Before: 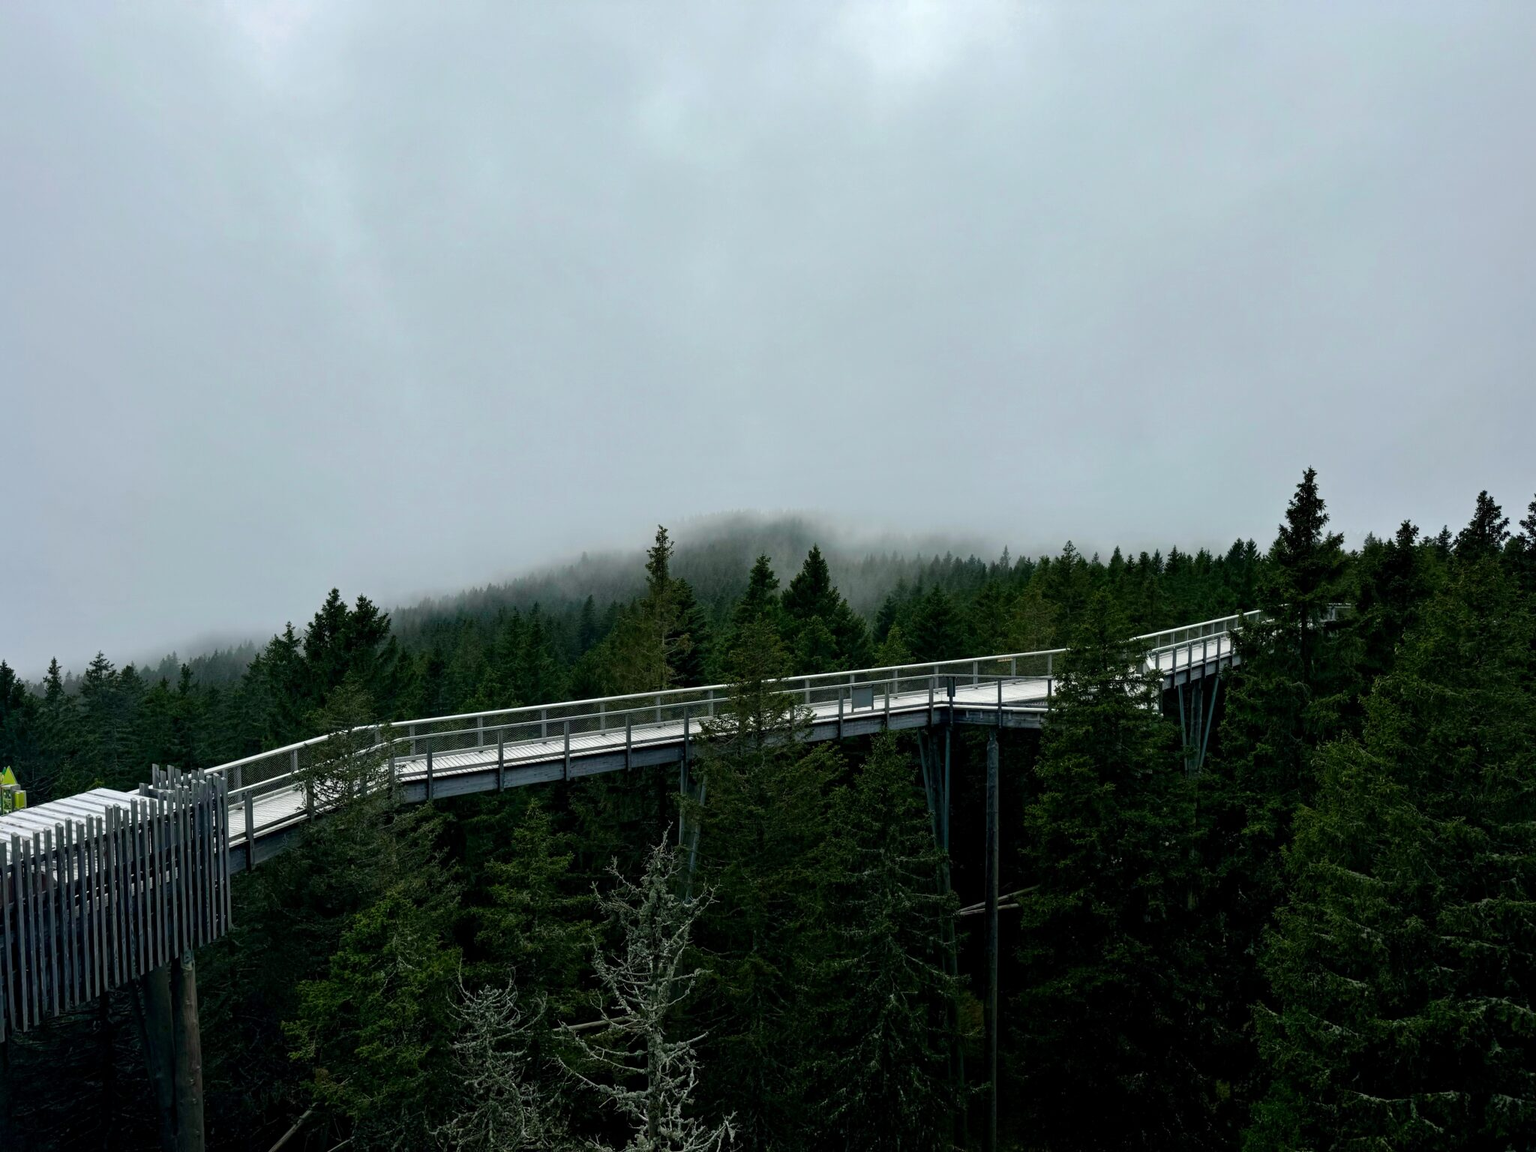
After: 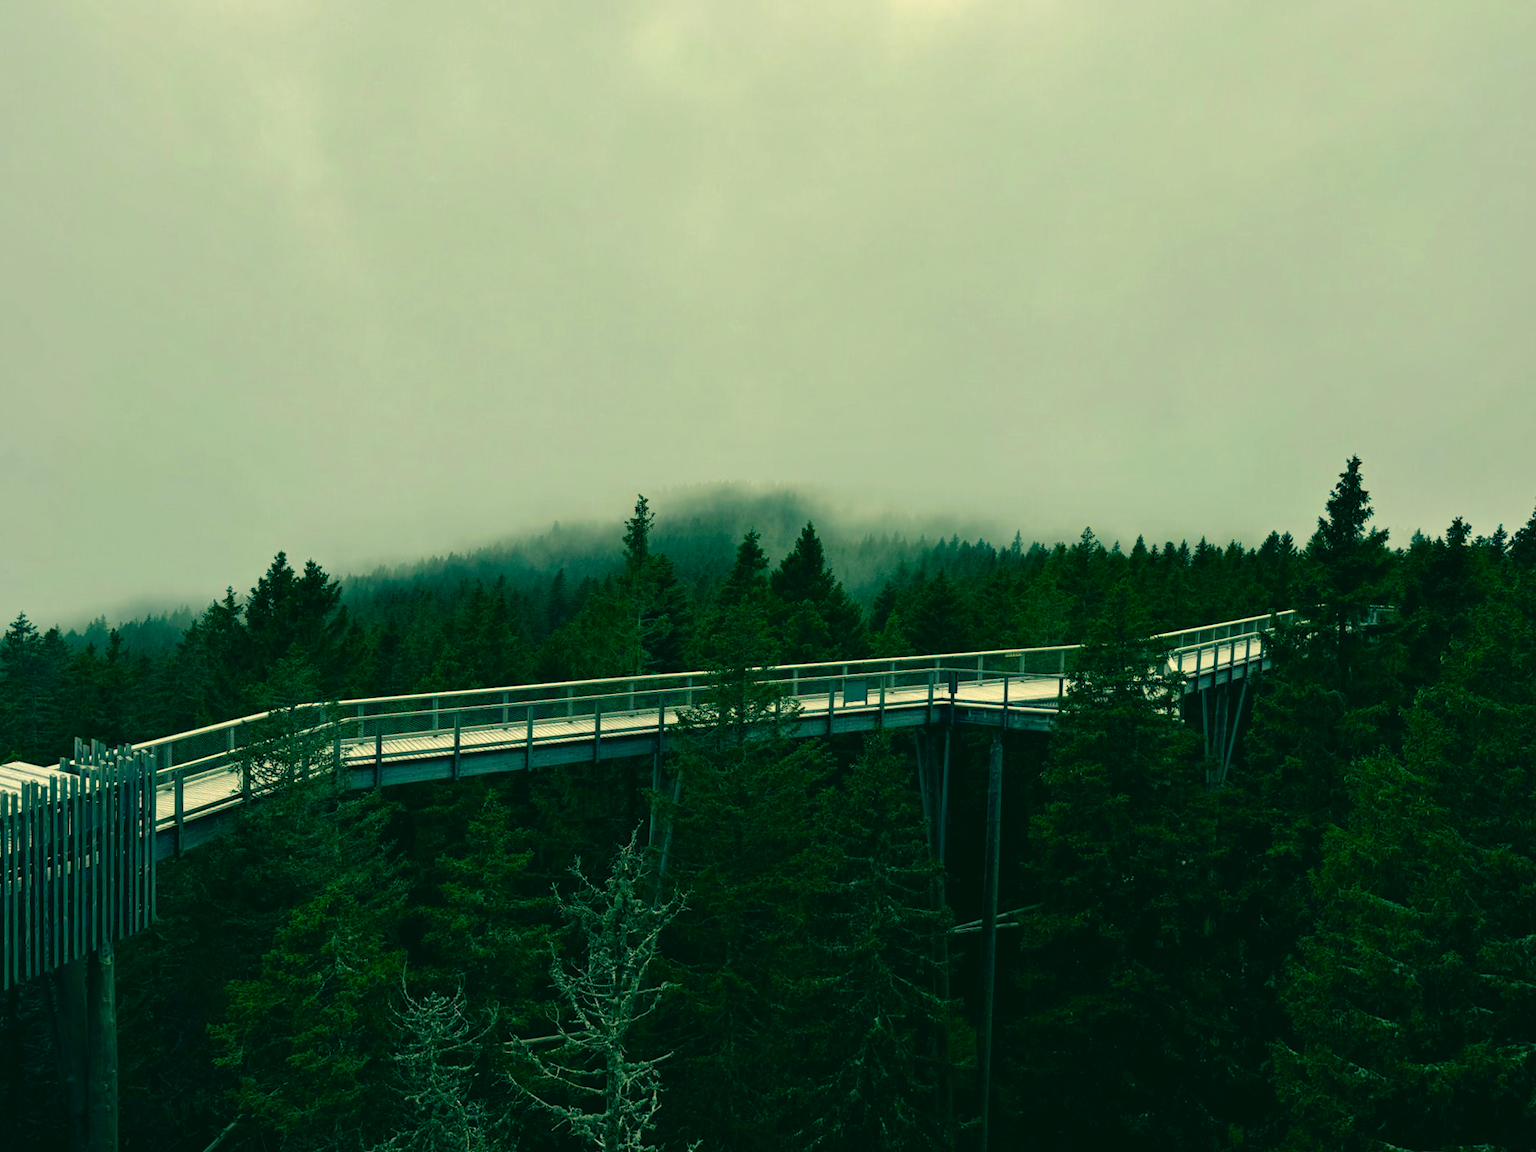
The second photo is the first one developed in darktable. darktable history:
crop and rotate: angle -1.96°, left 3.097%, top 4.154%, right 1.586%, bottom 0.529%
color correction: highlights a* 1.83, highlights b* 34.02, shadows a* -36.68, shadows b* -5.48
